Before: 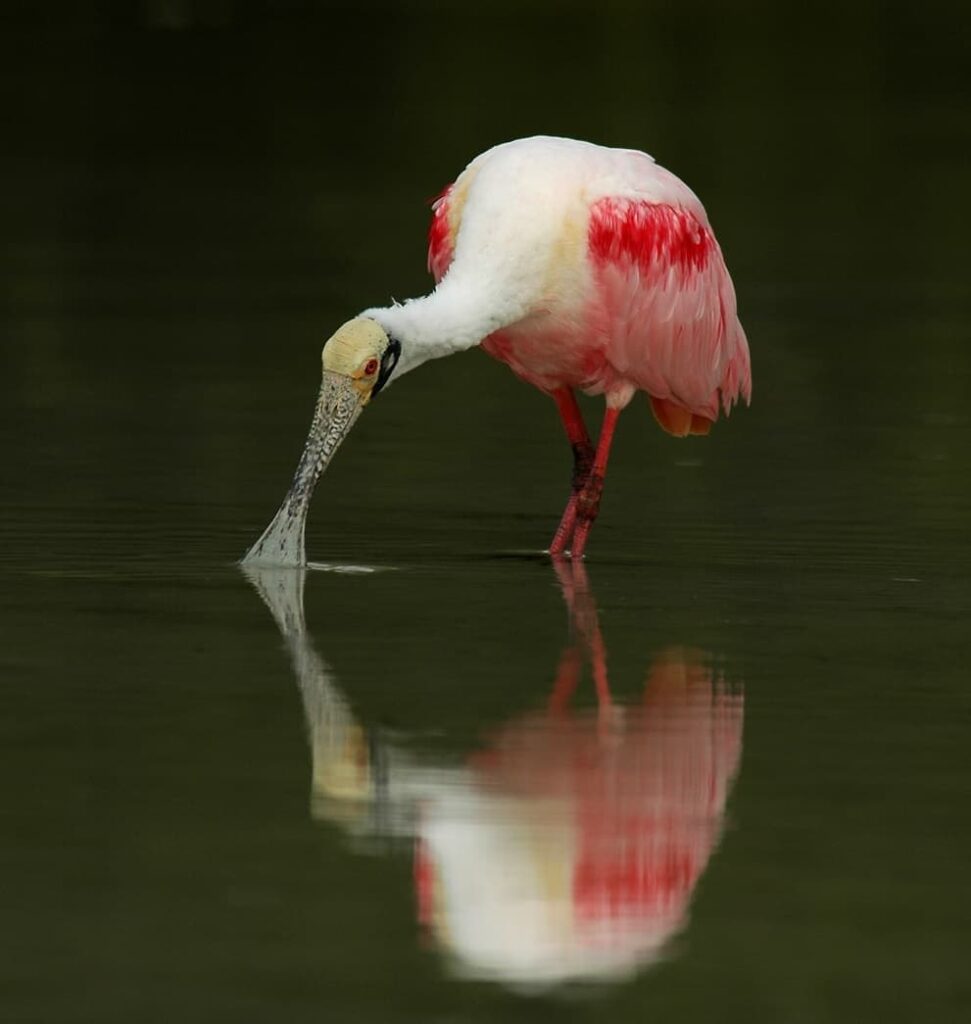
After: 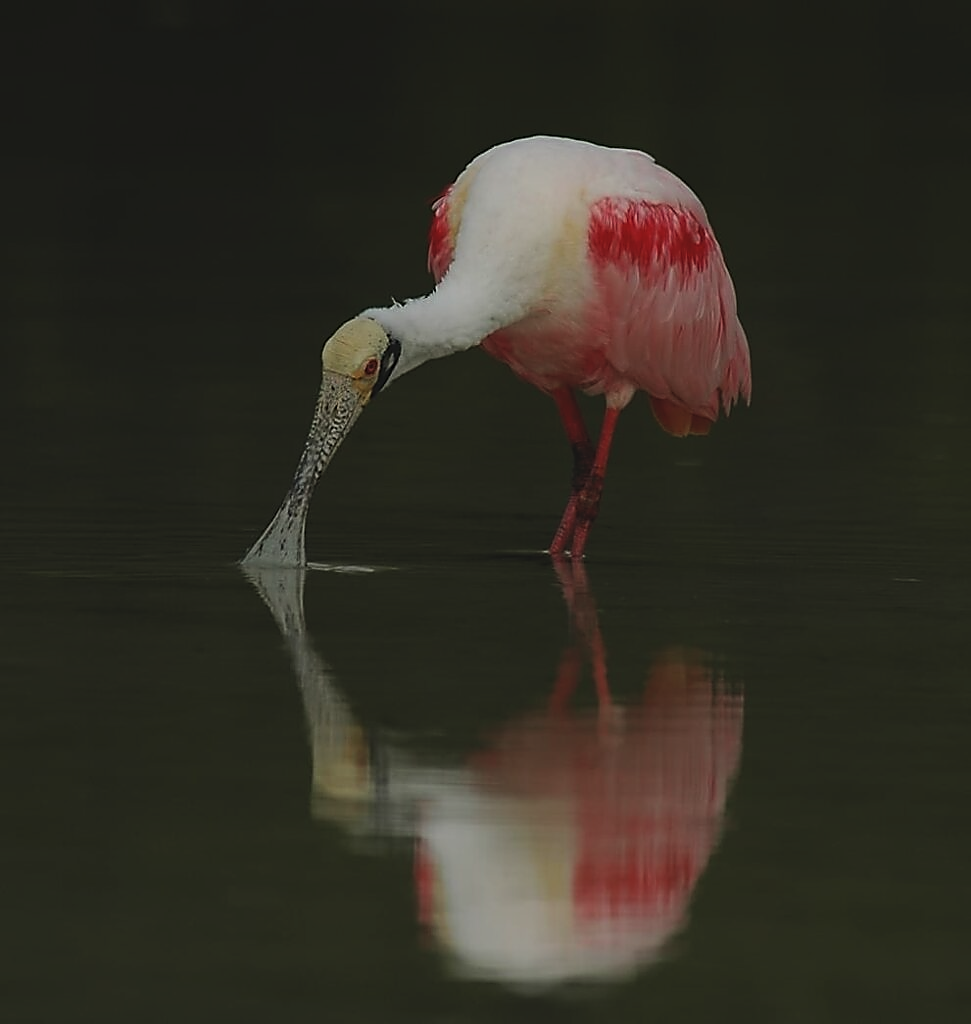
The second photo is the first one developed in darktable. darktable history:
sharpen: radius 1.4, amount 1.25, threshold 0.7
exposure: black level correction -0.016, exposure -1.018 EV, compensate highlight preservation false
